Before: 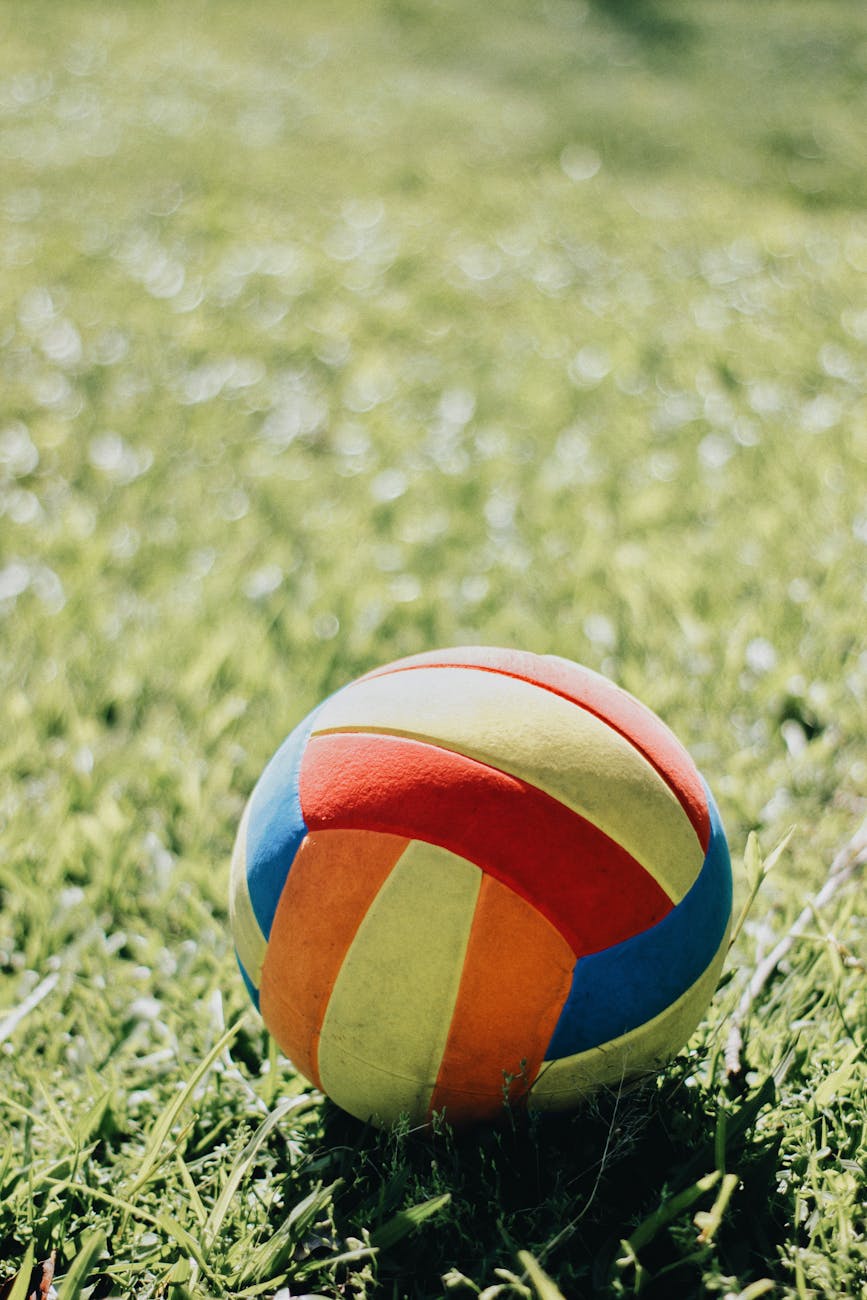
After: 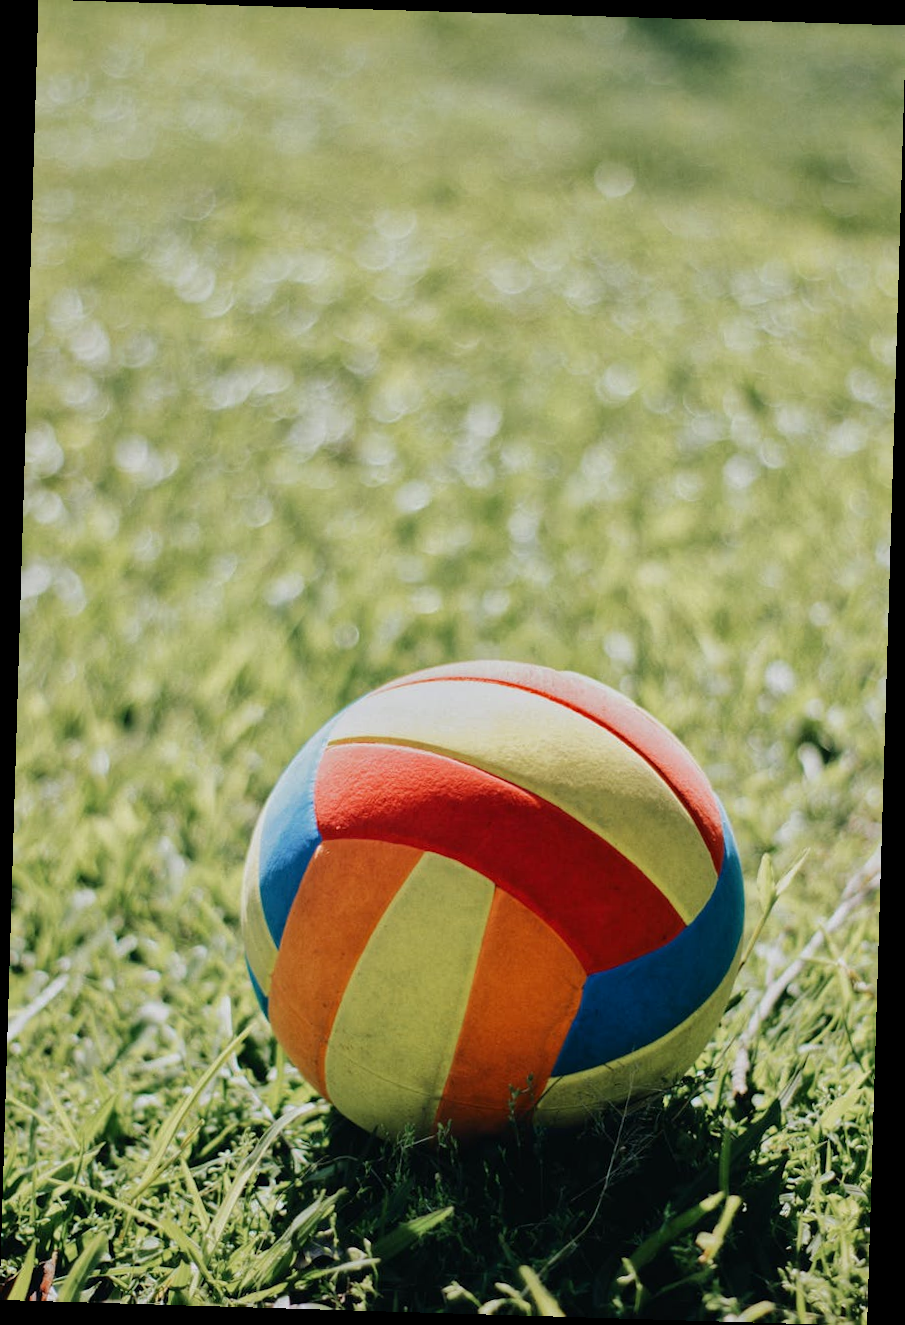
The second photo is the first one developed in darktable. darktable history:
shadows and highlights: shadows -20, white point adjustment -2, highlights -35
rotate and perspective: rotation 1.72°, automatic cropping off
